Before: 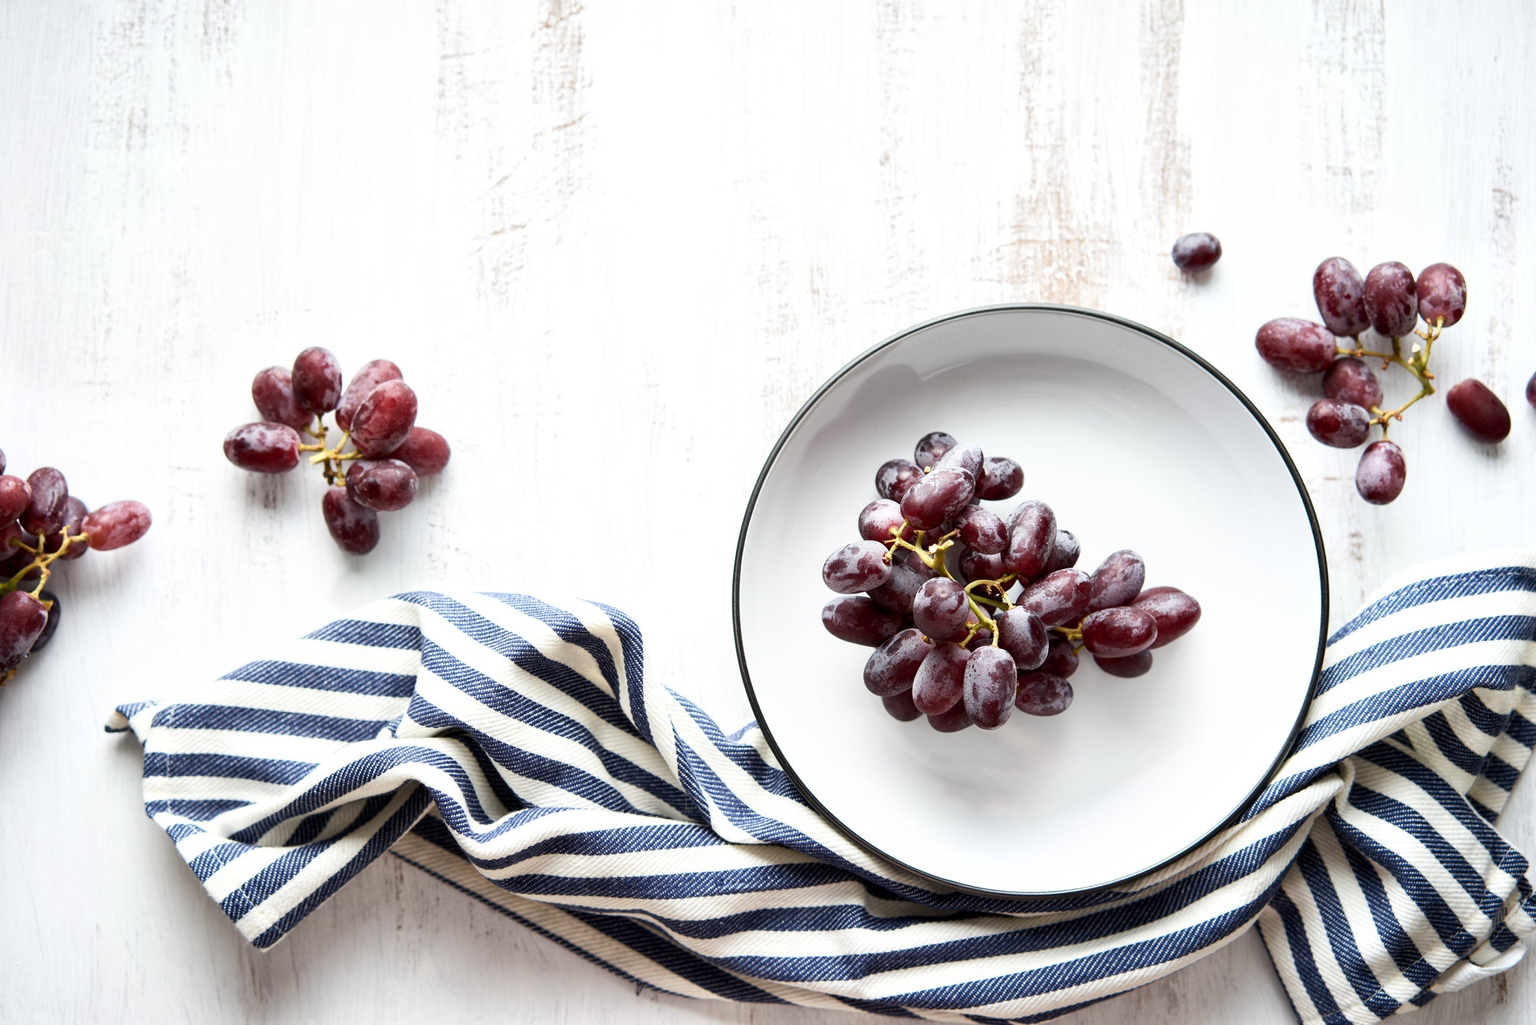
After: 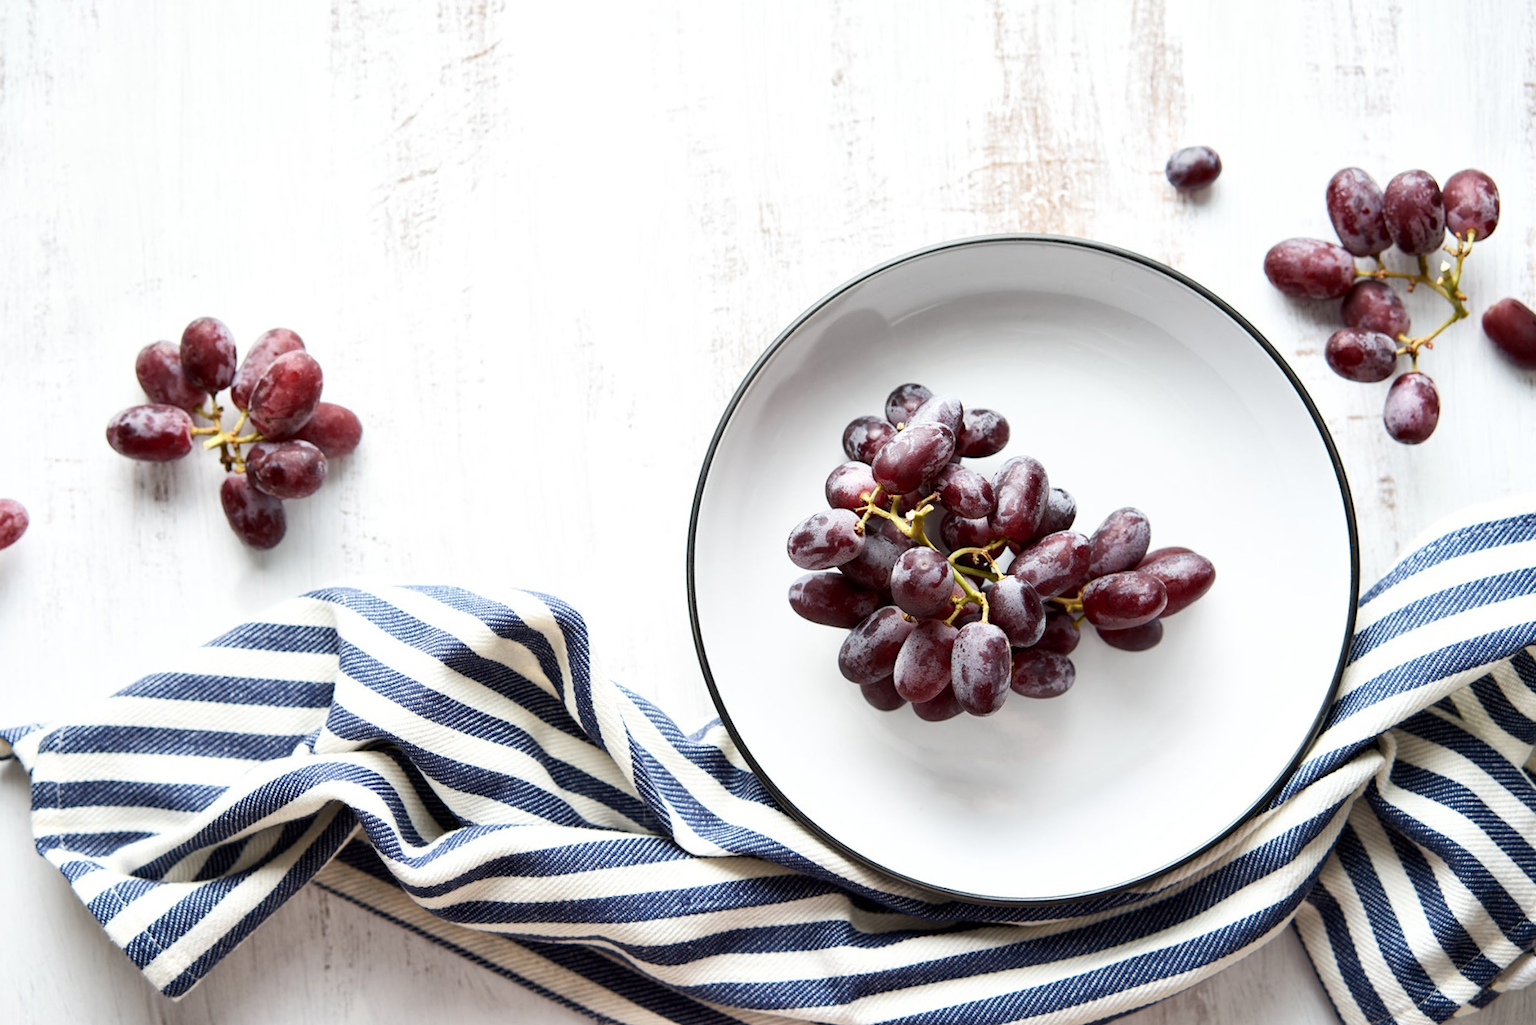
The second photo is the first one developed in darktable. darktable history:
crop and rotate: angle 1.96°, left 5.673%, top 5.673%
rotate and perspective: rotation -0.45°, automatic cropping original format, crop left 0.008, crop right 0.992, crop top 0.012, crop bottom 0.988
